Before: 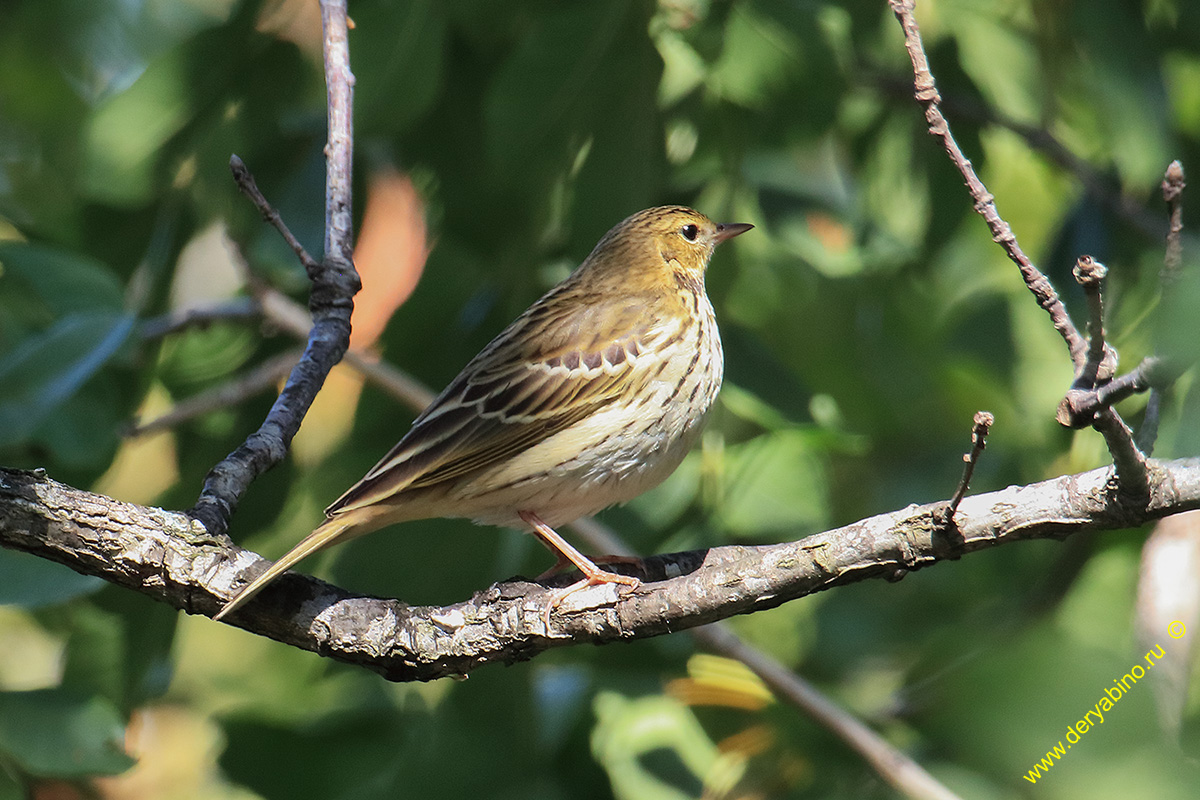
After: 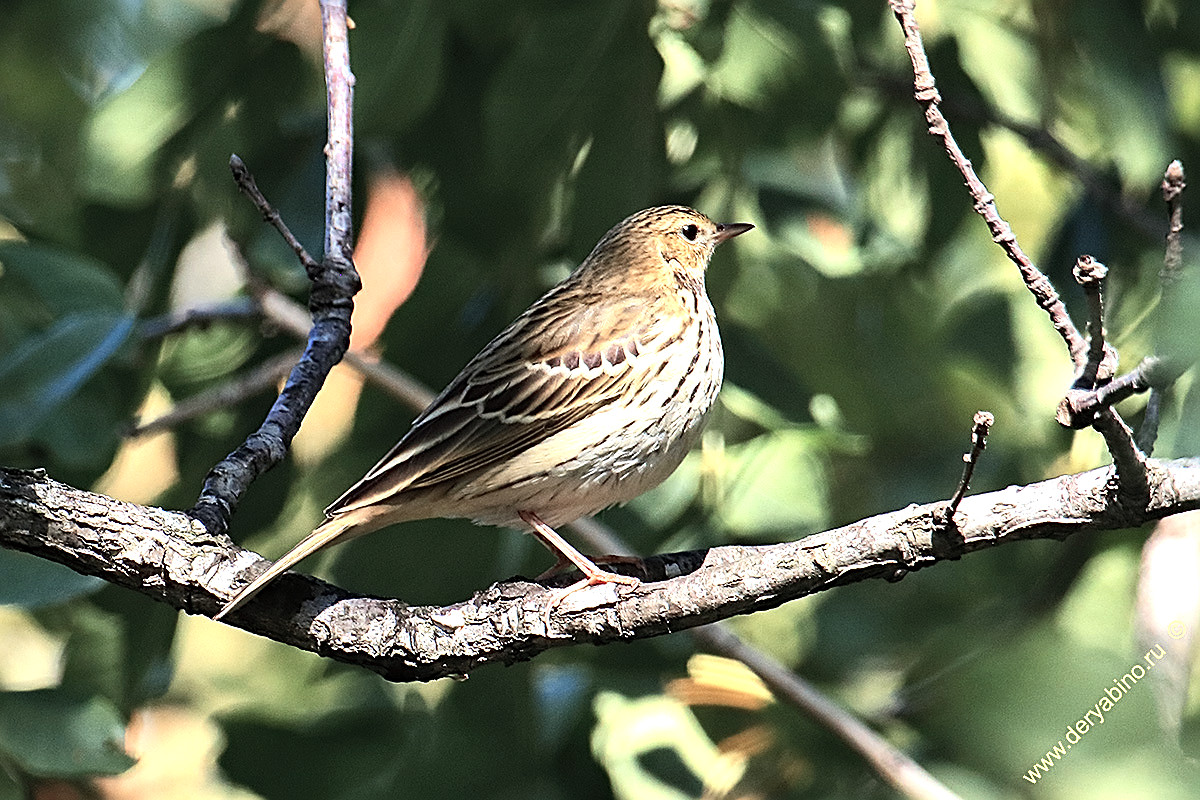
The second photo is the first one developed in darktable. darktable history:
haze removal: compatibility mode true, adaptive false
tone equalizer: -8 EV -0.744 EV, -7 EV -0.713 EV, -6 EV -0.627 EV, -5 EV -0.407 EV, -3 EV 0.398 EV, -2 EV 0.6 EV, -1 EV 0.681 EV, +0 EV 0.724 EV, edges refinement/feathering 500, mask exposure compensation -1.57 EV, preserve details no
color zones: curves: ch0 [(0, 0.473) (0.001, 0.473) (0.226, 0.548) (0.4, 0.589) (0.525, 0.54) (0.728, 0.403) (0.999, 0.473) (1, 0.473)]; ch1 [(0, 0.619) (0.001, 0.619) (0.234, 0.388) (0.4, 0.372) (0.528, 0.422) (0.732, 0.53) (0.999, 0.619) (1, 0.619)]; ch2 [(0, 0.547) (0.001, 0.547) (0.226, 0.45) (0.4, 0.525) (0.525, 0.585) (0.8, 0.511) (0.999, 0.547) (1, 0.547)]
contrast brightness saturation: contrast 0.055, brightness 0.057, saturation 0.005
sharpen: amount 0.904
